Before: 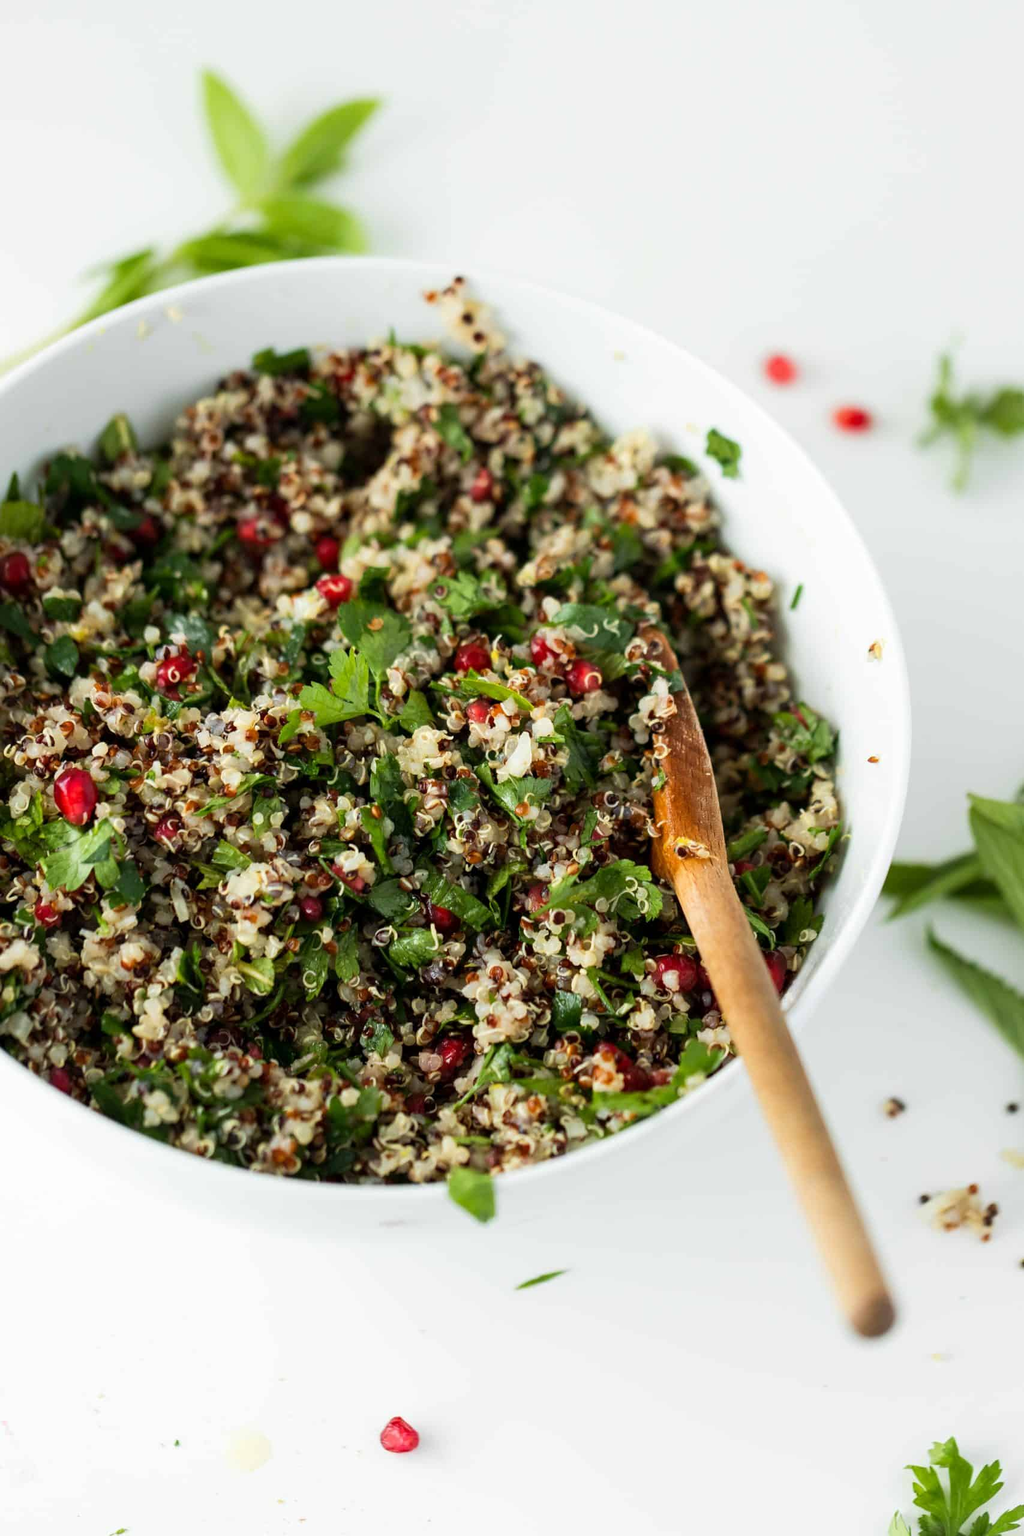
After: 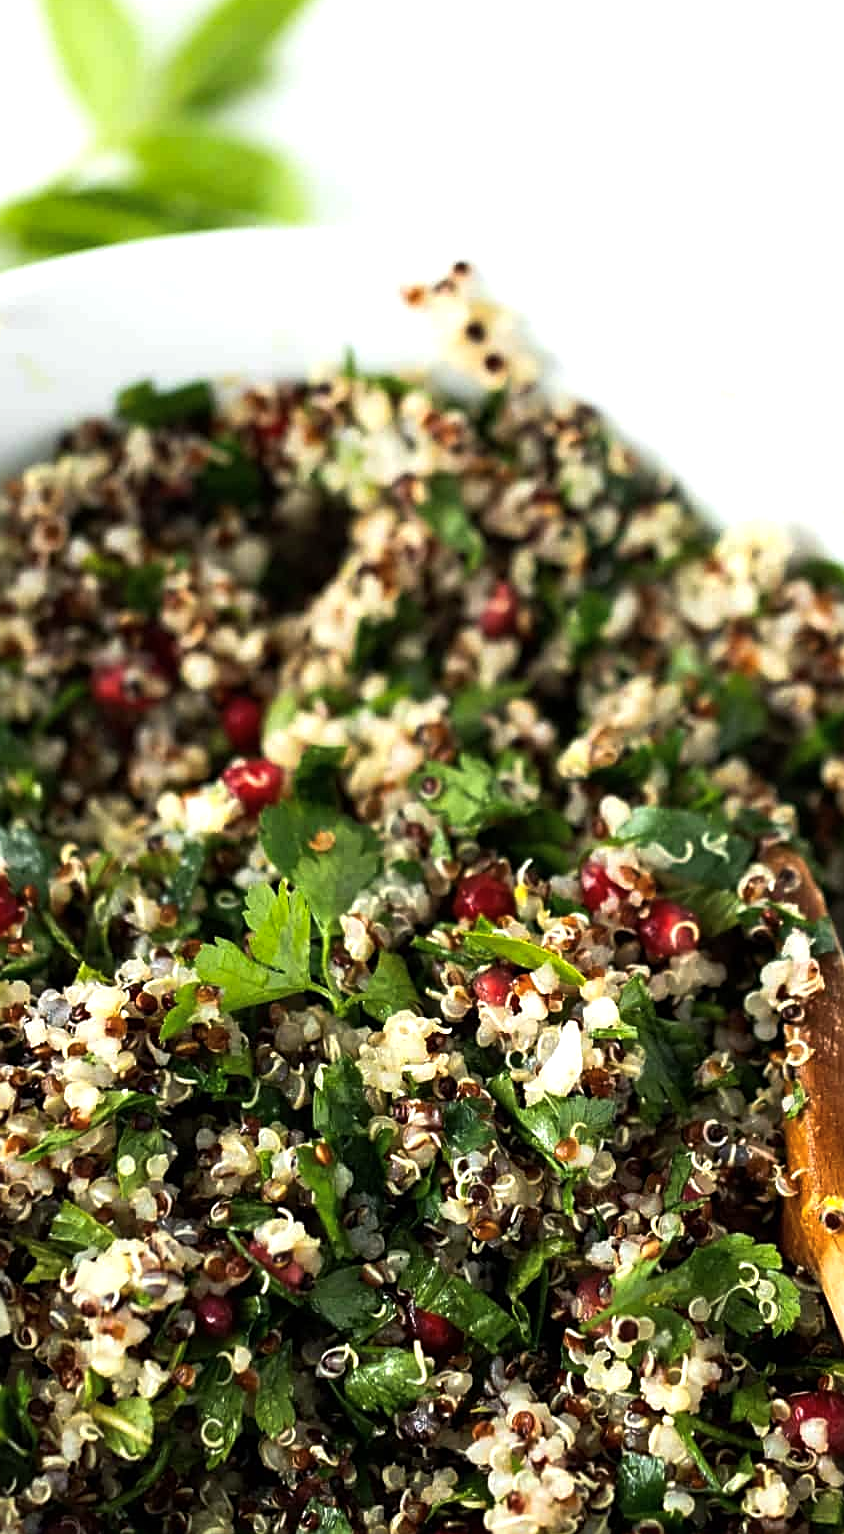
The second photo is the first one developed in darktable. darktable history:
crop: left 17.821%, top 7.804%, right 32.684%, bottom 32.262%
sharpen: on, module defaults
color balance rgb: shadows lift › chroma 1.001%, shadows lift › hue 214.97°, perceptual saturation grading › global saturation 0.119%, perceptual brilliance grading › global brilliance 15.046%, perceptual brilliance grading › shadows -35.485%
